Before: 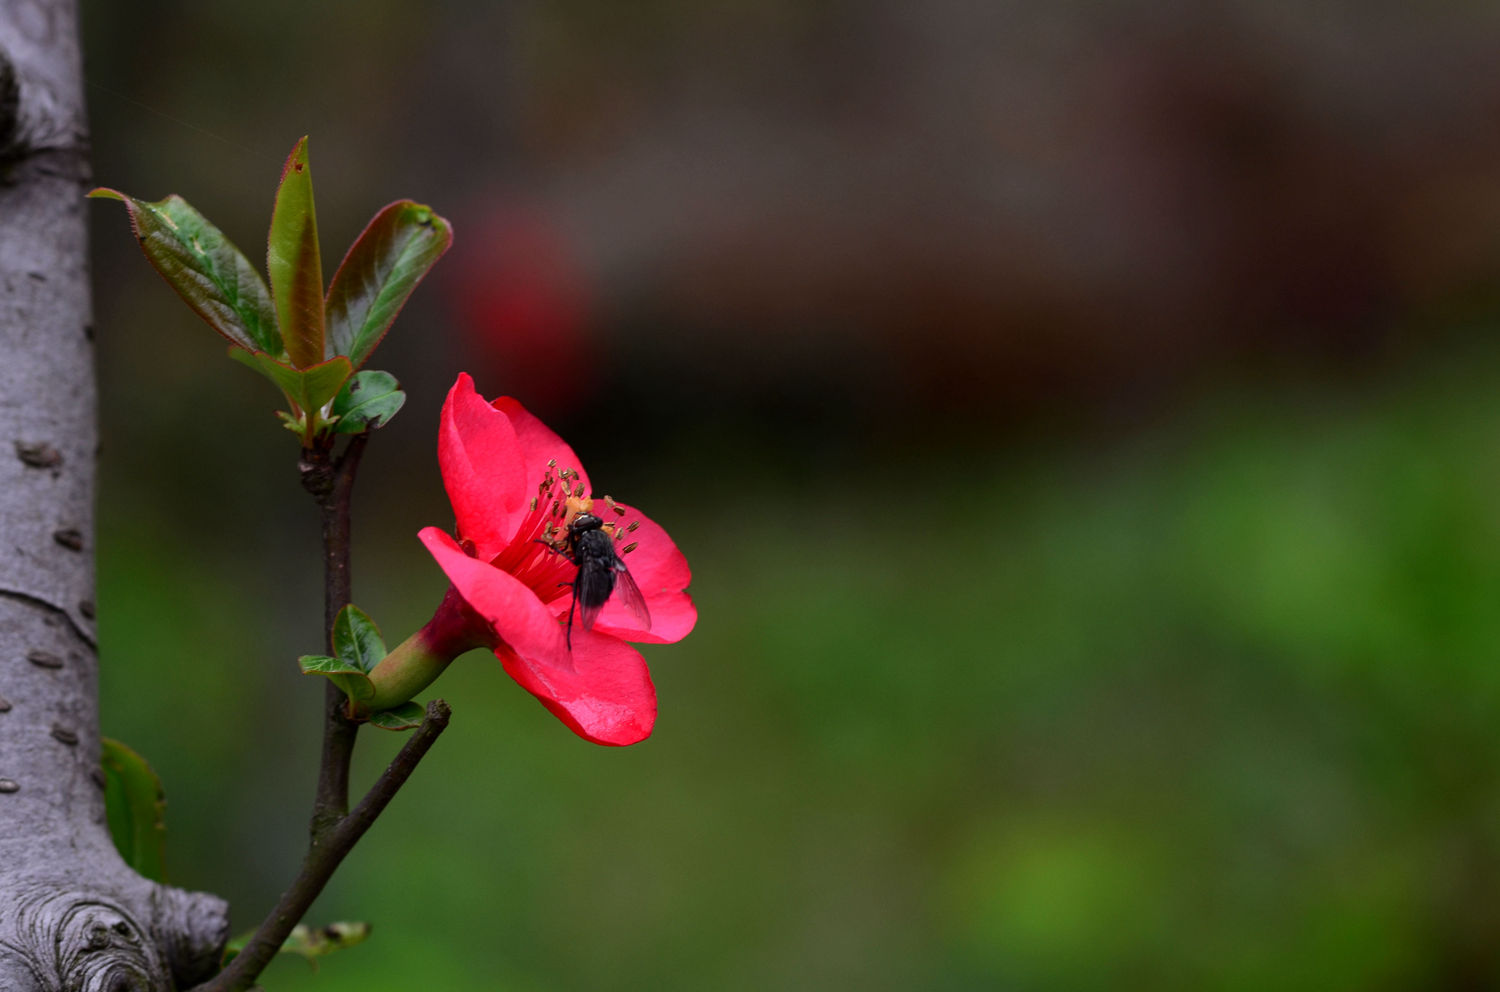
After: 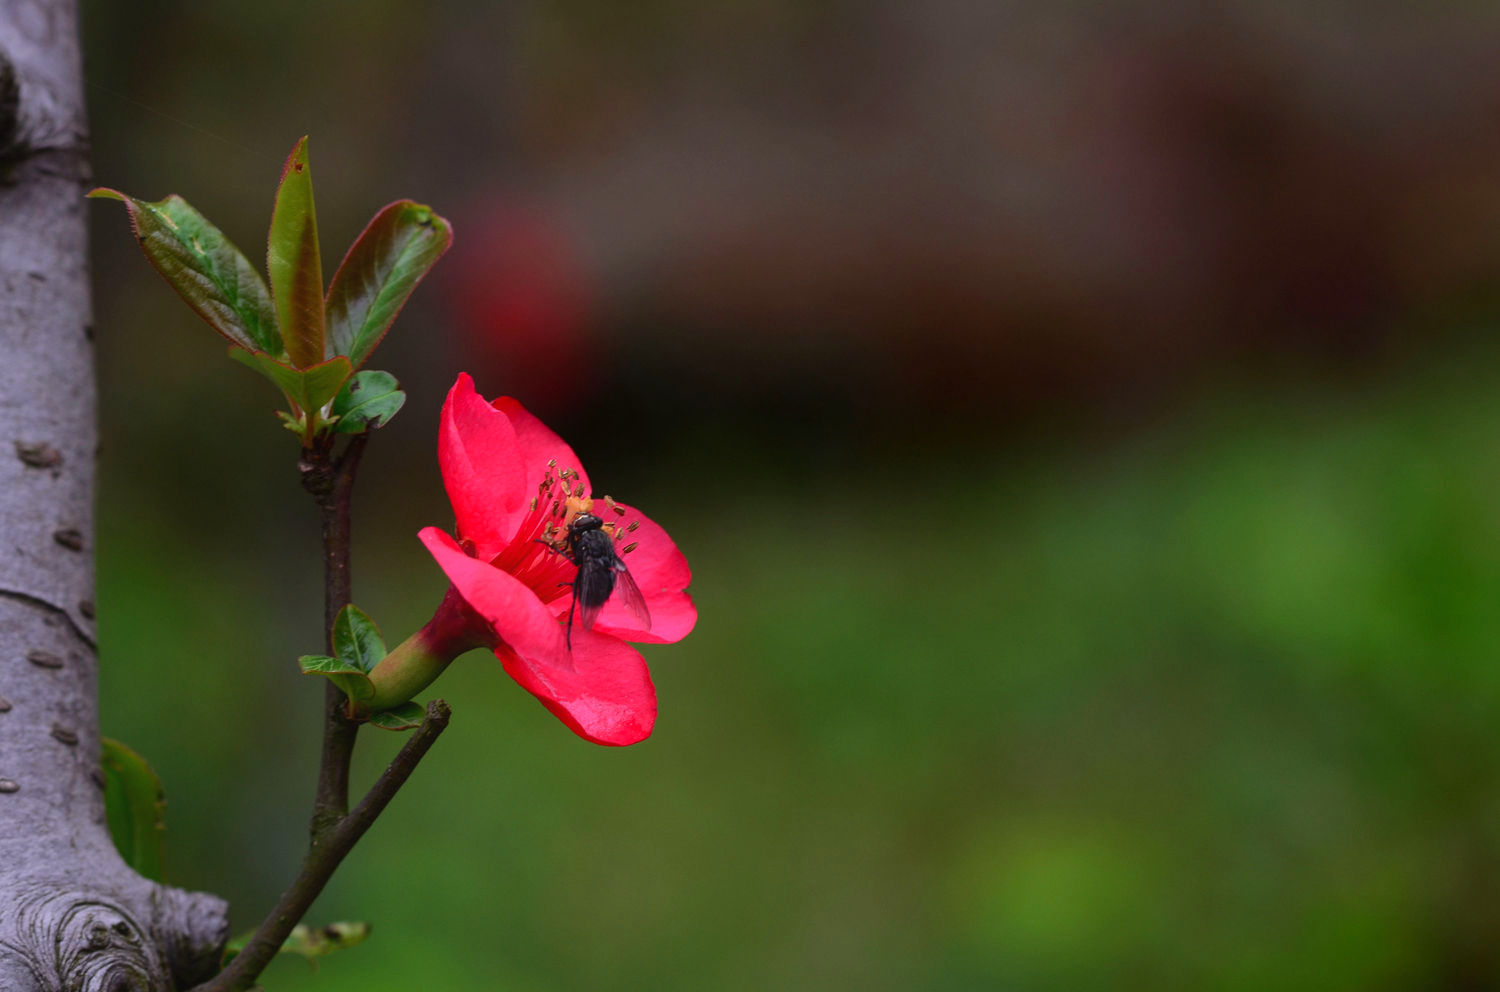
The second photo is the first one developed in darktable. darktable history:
velvia: on, module defaults
exposure: exposure 0.129 EV, compensate highlight preservation false
contrast equalizer: octaves 7, y [[0.6 ×6], [0.55 ×6], [0 ×6], [0 ×6], [0 ×6]], mix -0.348
